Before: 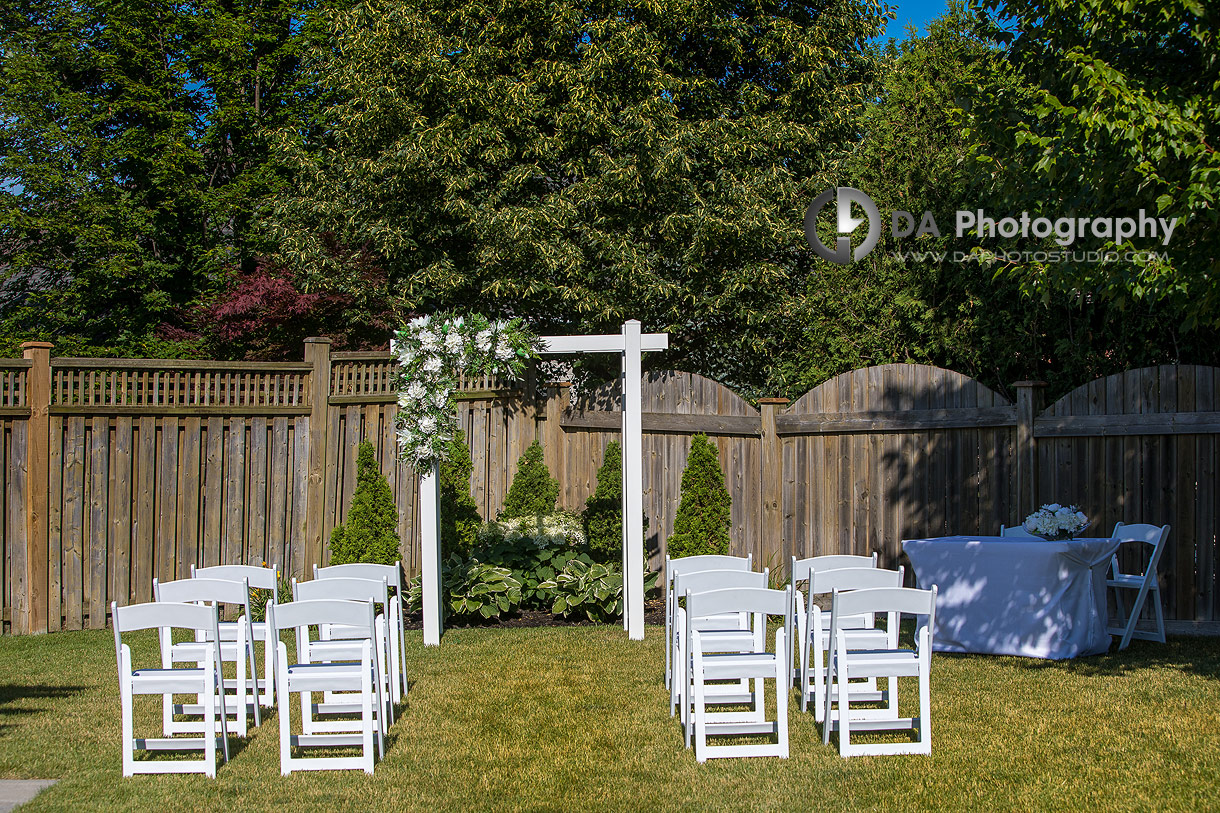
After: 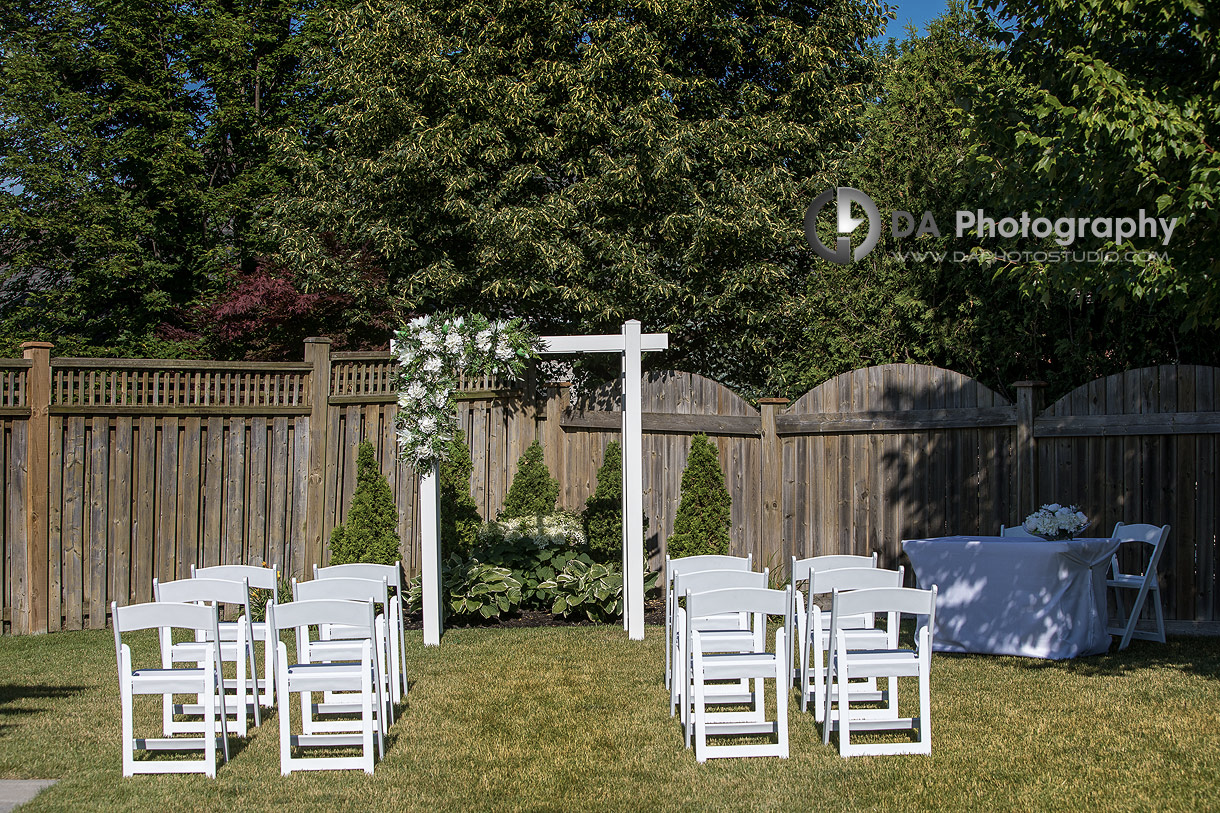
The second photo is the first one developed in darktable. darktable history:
contrast brightness saturation: contrast 0.062, brightness -0.01, saturation -0.234
